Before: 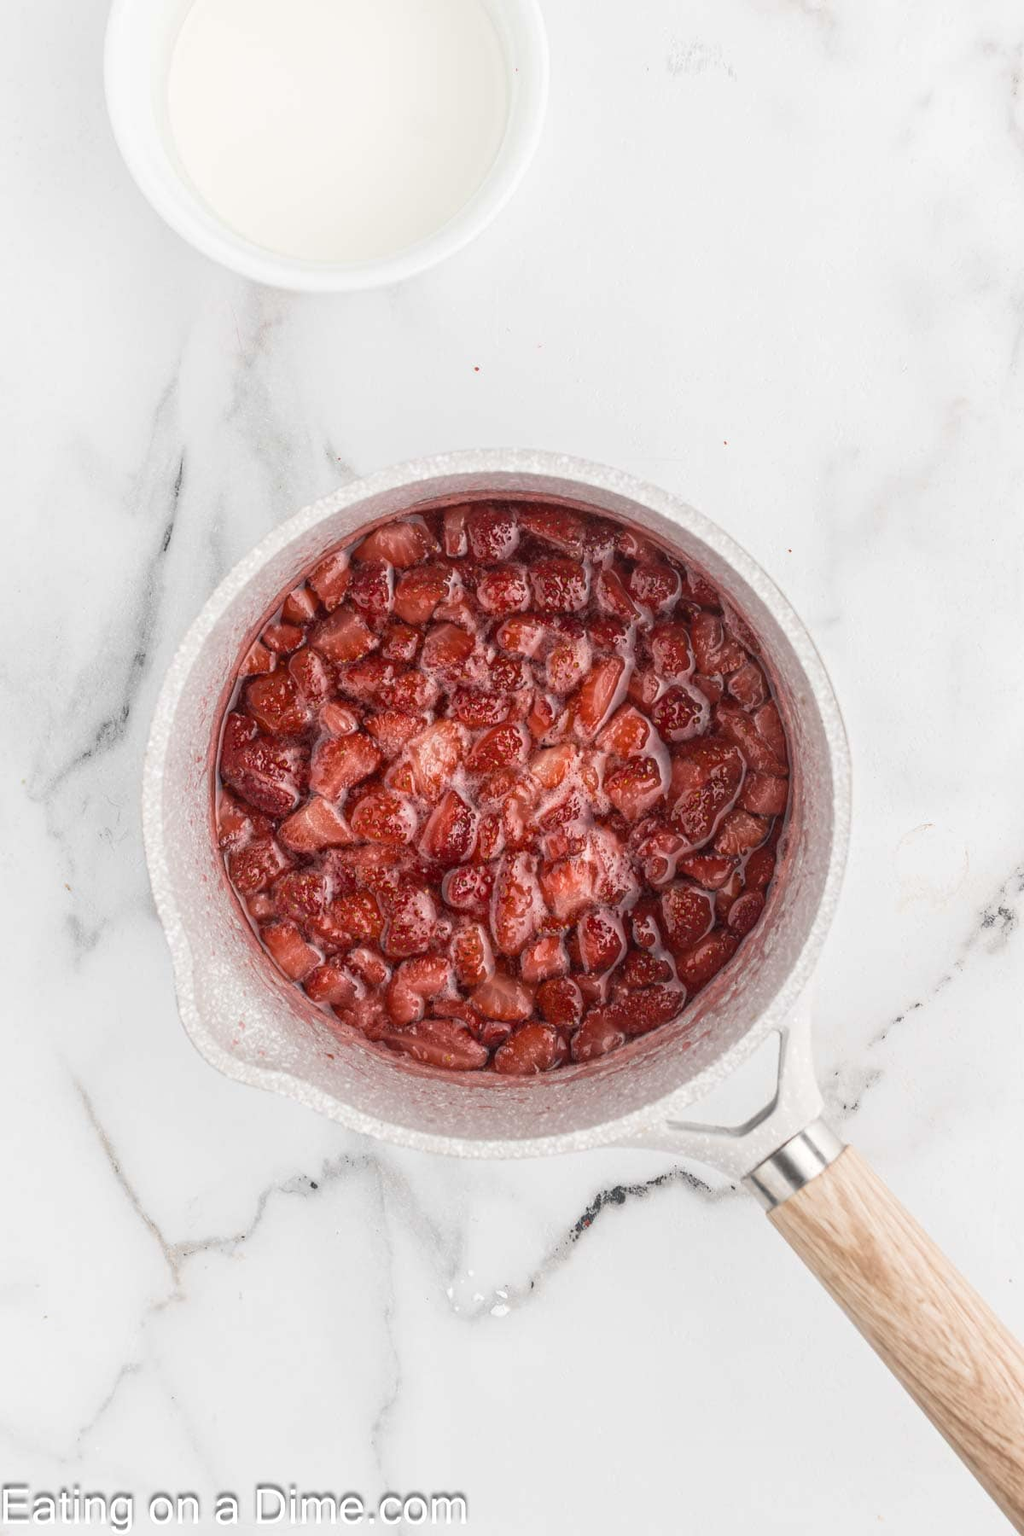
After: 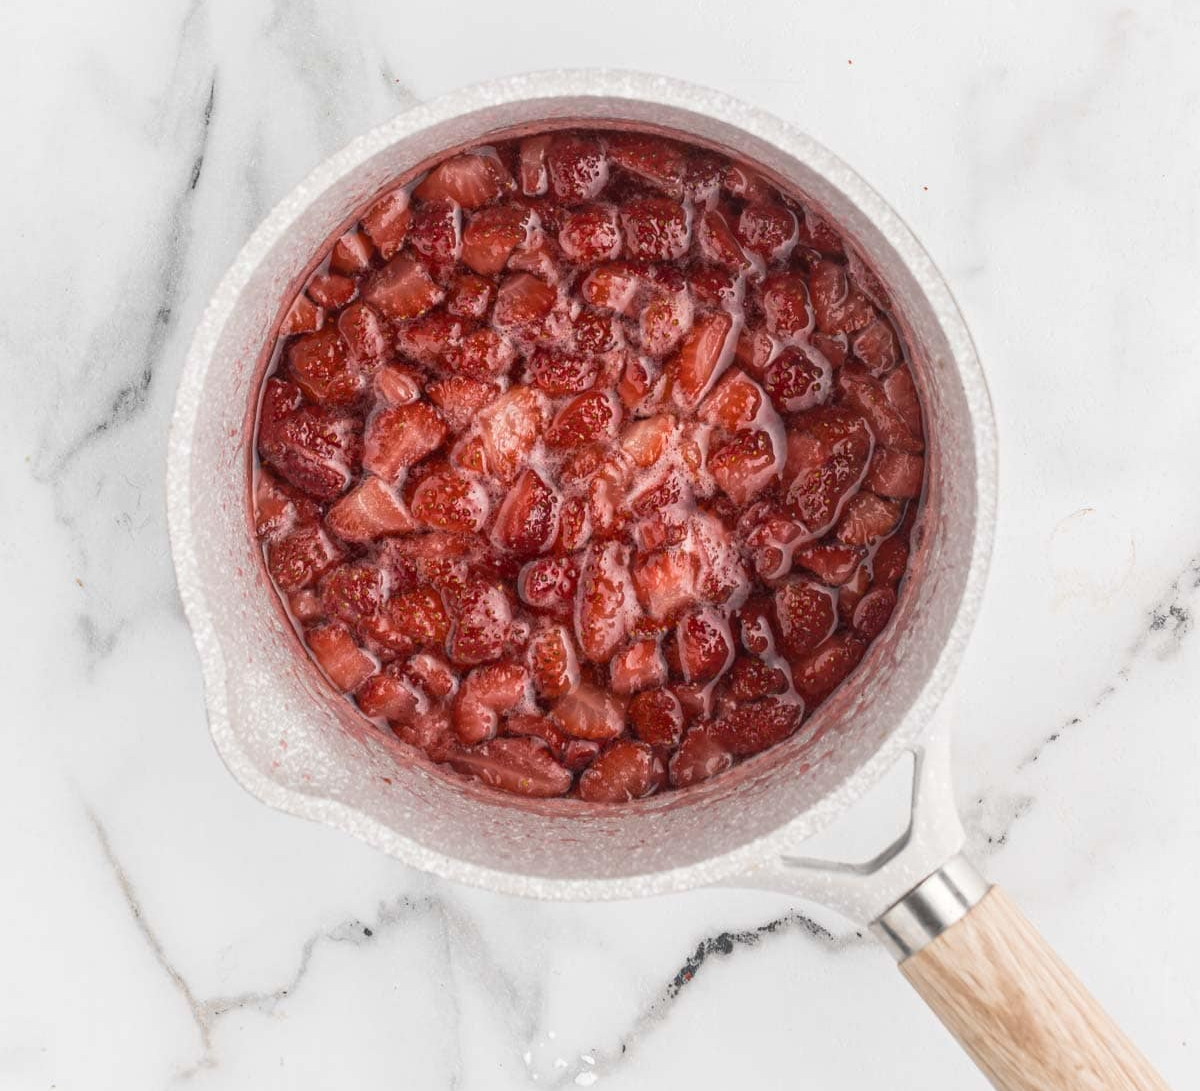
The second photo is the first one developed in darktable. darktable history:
crop and rotate: top 25.443%, bottom 13.944%
